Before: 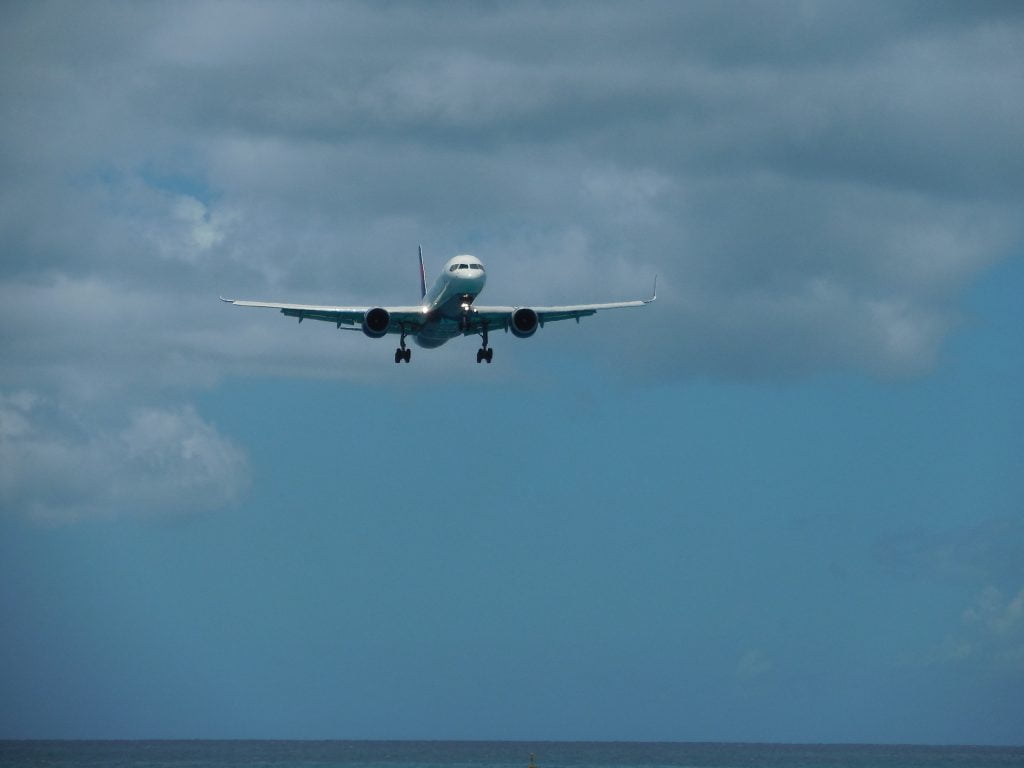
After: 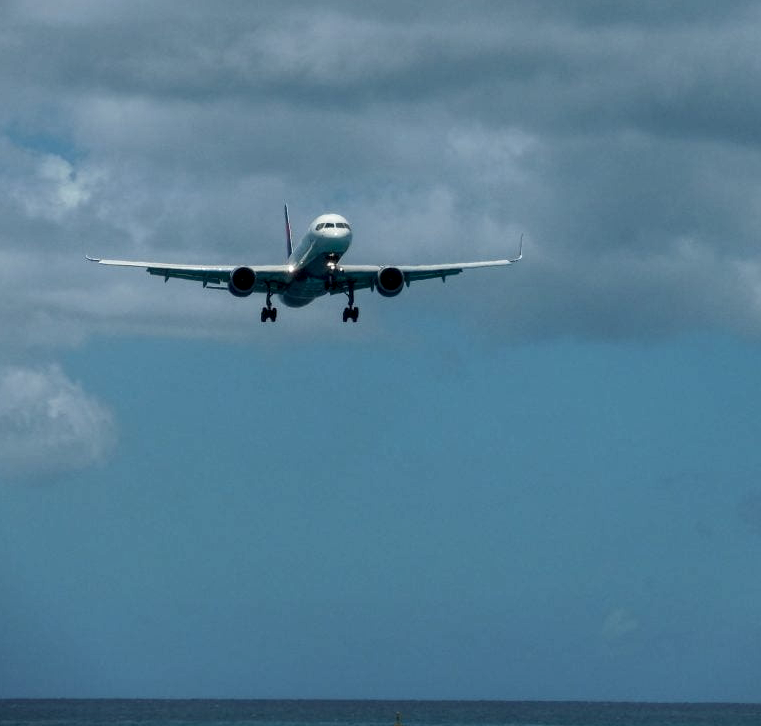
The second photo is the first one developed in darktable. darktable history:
crop and rotate: left 13.101%, top 5.377%, right 12.569%
local contrast: detail 150%
